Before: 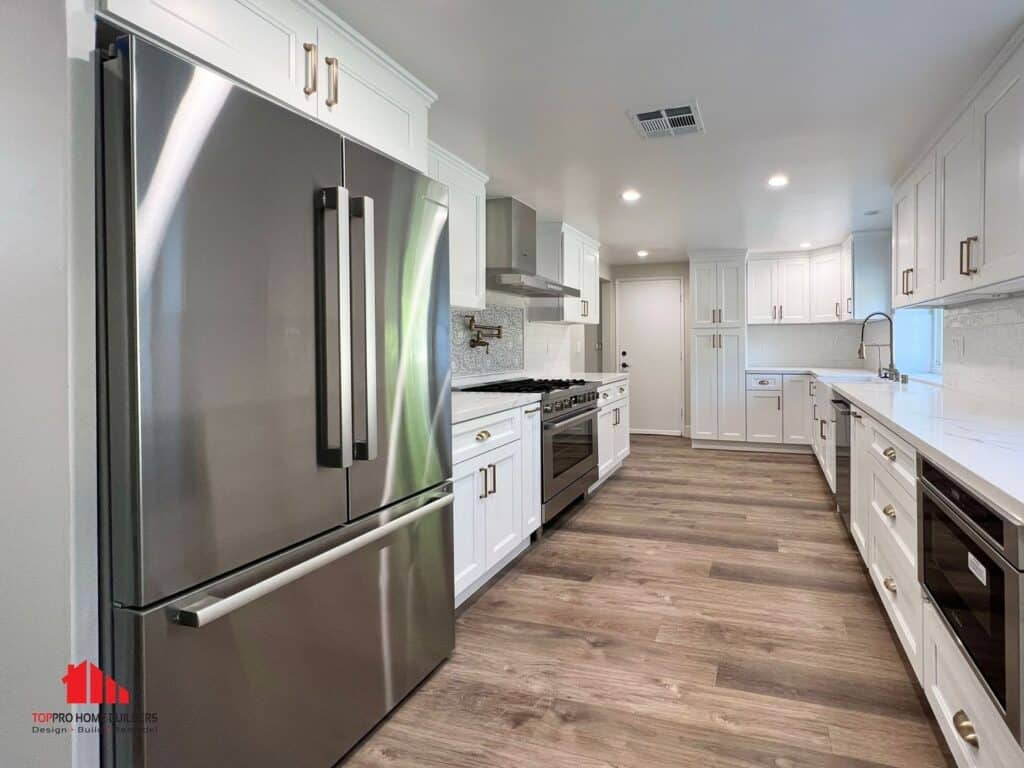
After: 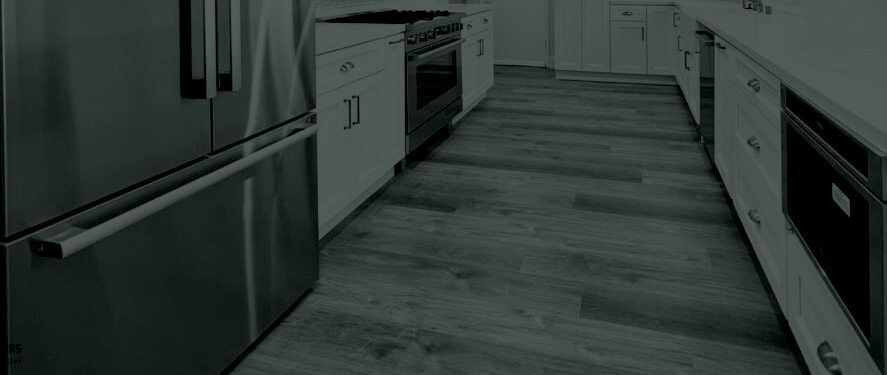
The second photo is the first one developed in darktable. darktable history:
base curve: curves: ch0 [(0, 0) (0.028, 0.03) (0.121, 0.232) (0.46, 0.748) (0.859, 0.968) (1, 1)], preserve colors none
colorize: hue 90°, saturation 19%, lightness 1.59%, version 1
crop and rotate: left 13.306%, top 48.129%, bottom 2.928%
